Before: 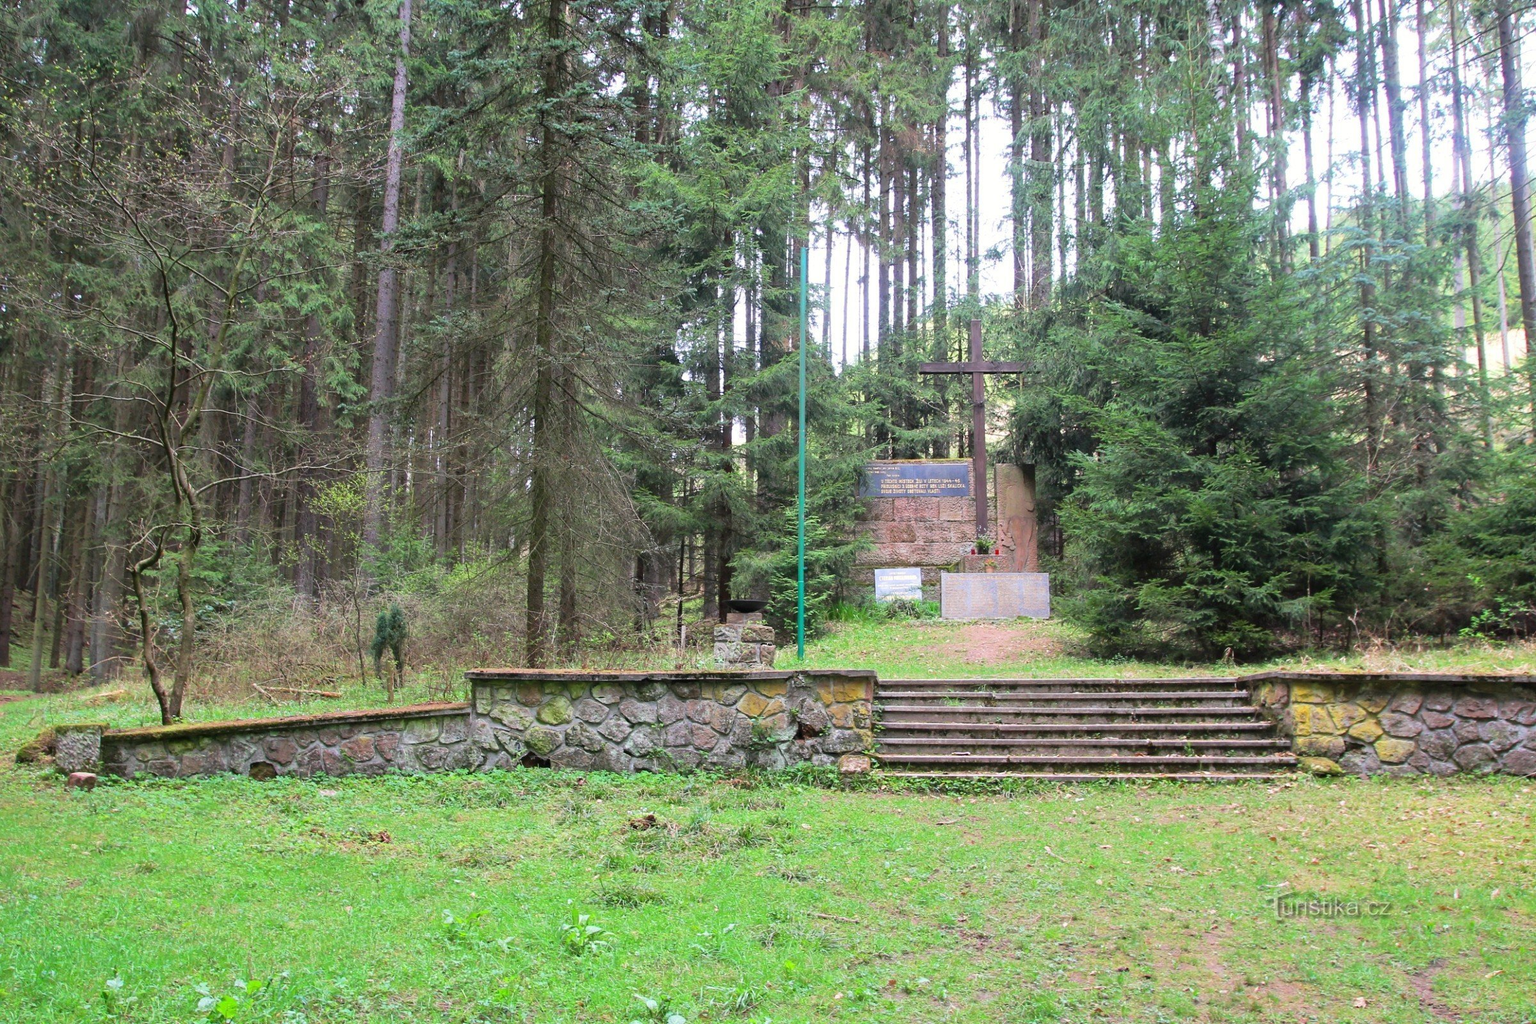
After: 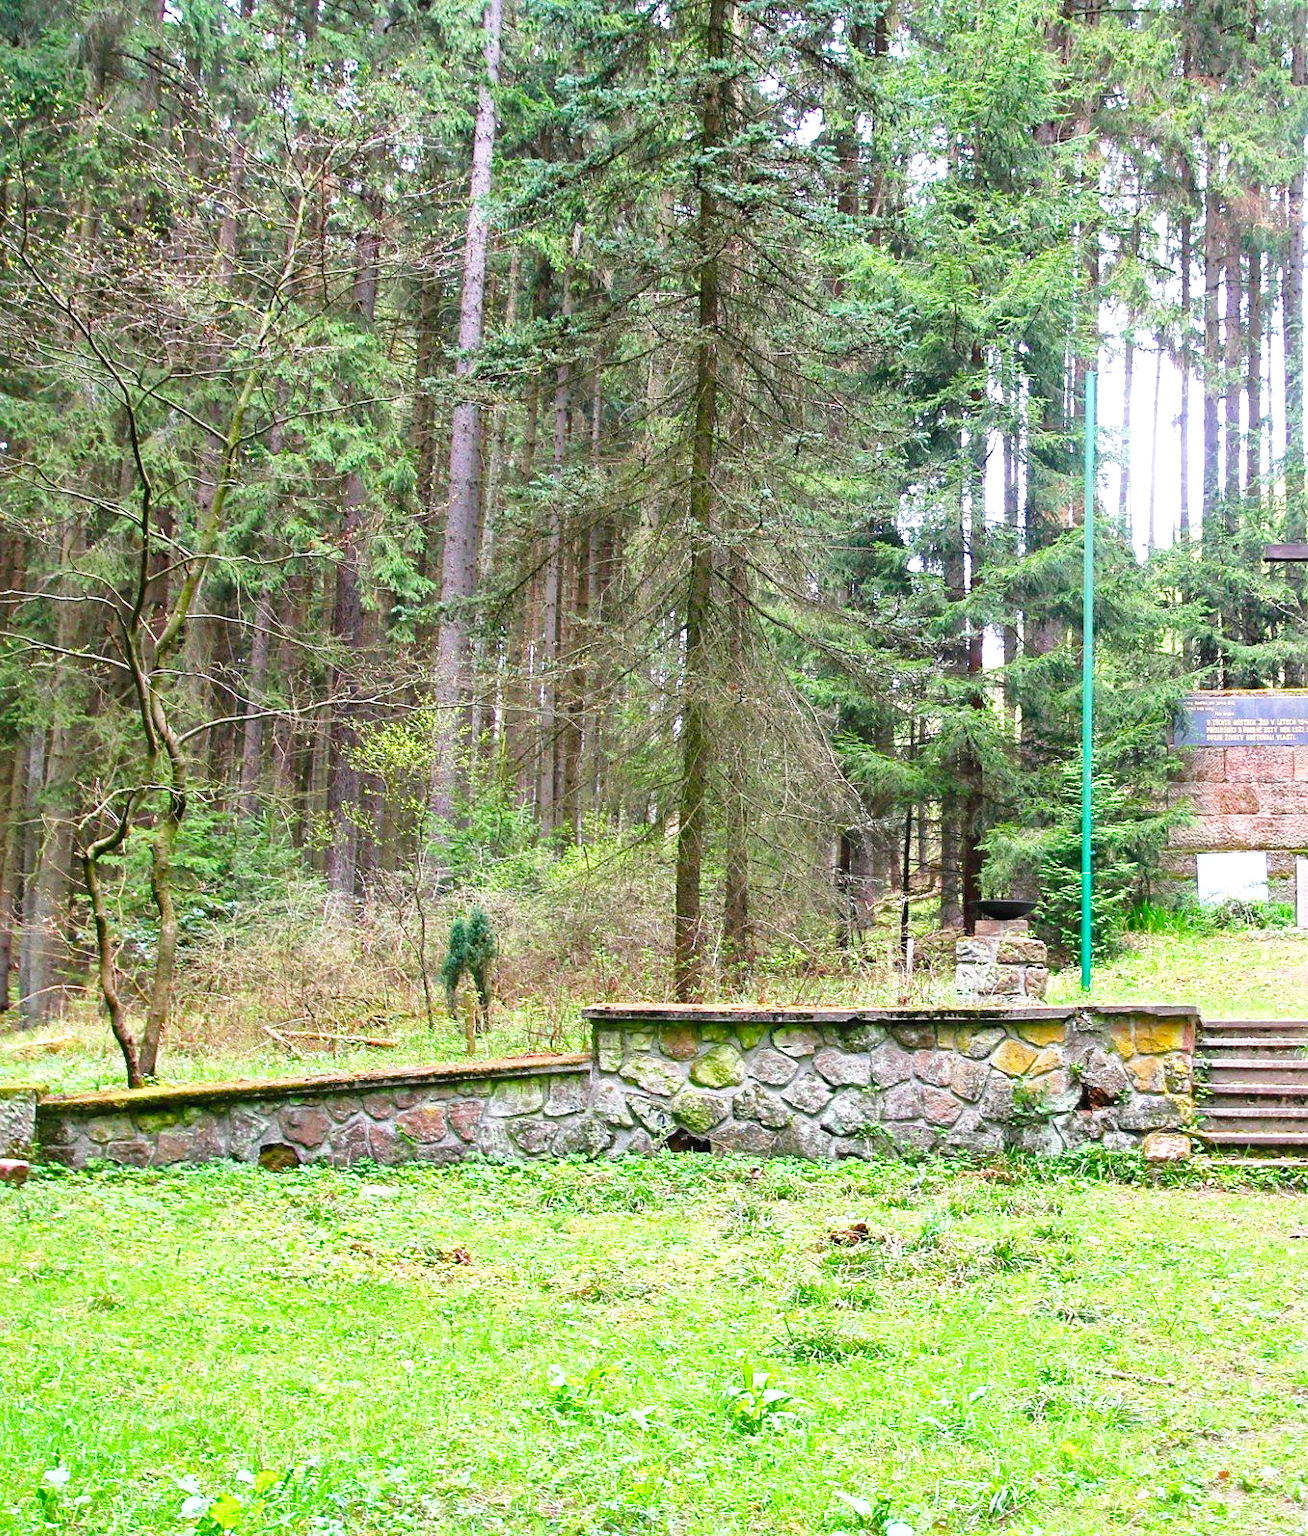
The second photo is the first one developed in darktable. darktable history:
crop: left 5.005%, right 38.19%
tone curve: curves: ch0 [(0, 0.024) (0.049, 0.038) (0.176, 0.162) (0.311, 0.337) (0.416, 0.471) (0.565, 0.658) (0.817, 0.911) (1, 1)]; ch1 [(0, 0) (0.351, 0.347) (0.446, 0.42) (0.481, 0.463) (0.504, 0.504) (0.522, 0.521) (0.546, 0.563) (0.622, 0.664) (0.728, 0.786) (1, 1)]; ch2 [(0, 0) (0.327, 0.324) (0.427, 0.413) (0.458, 0.444) (0.502, 0.504) (0.526, 0.539) (0.547, 0.581) (0.601, 0.61) (0.76, 0.765) (1, 1)], preserve colors none
sharpen: amount 0.203
shadows and highlights: shadows 8.27, white point adjustment 1, highlights -39.31
color balance rgb: perceptual saturation grading › global saturation 34.781%, perceptual saturation grading › highlights -29.834%, perceptual saturation grading › shadows 36.176%, perceptual brilliance grading › global brilliance 2.699%
exposure: black level correction 0.001, exposure 0.499 EV, compensate exposure bias true, compensate highlight preservation false
